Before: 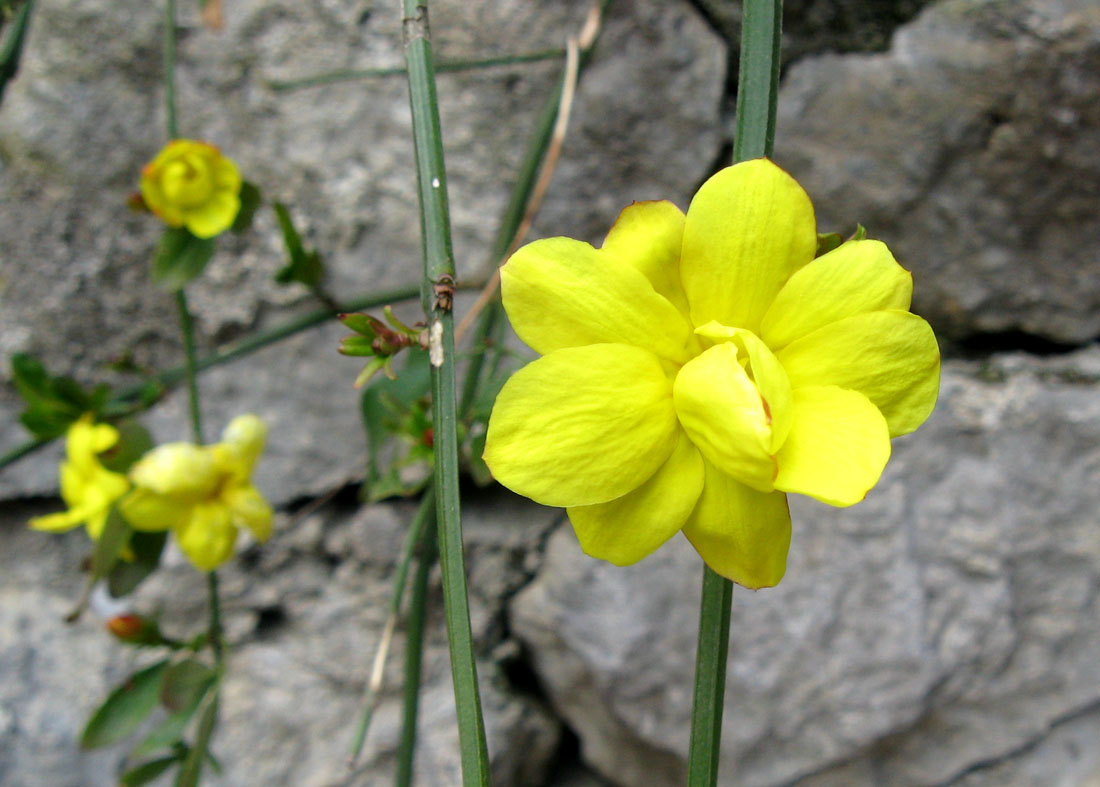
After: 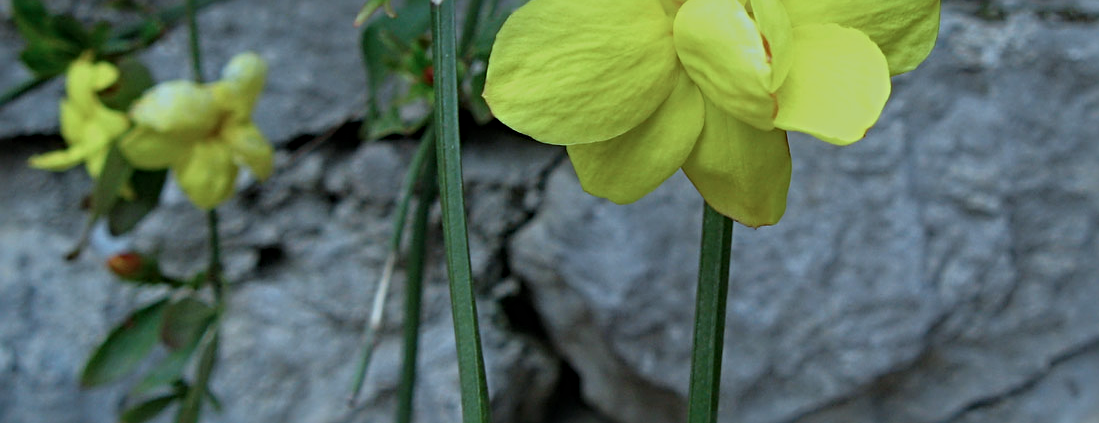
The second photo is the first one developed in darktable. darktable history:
color correction: highlights a* -9.35, highlights b* -23.15
crop and rotate: top 46.237%
exposure: black level correction 0, exposure -0.721 EV, compensate highlight preservation false
sharpen: radius 4.883
